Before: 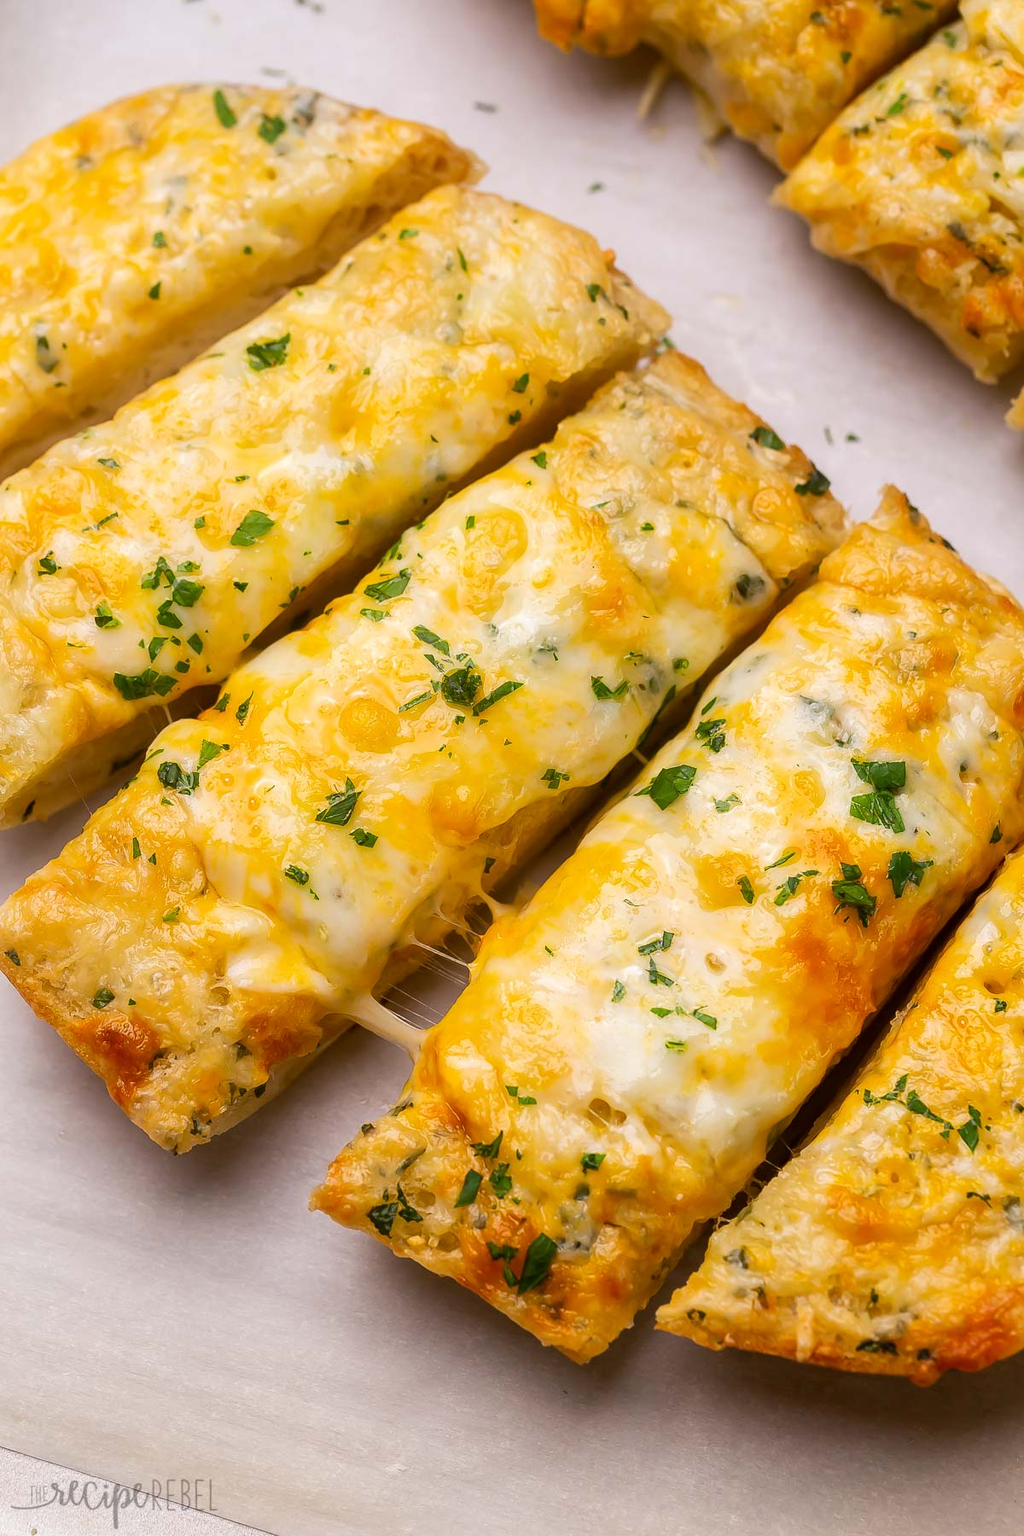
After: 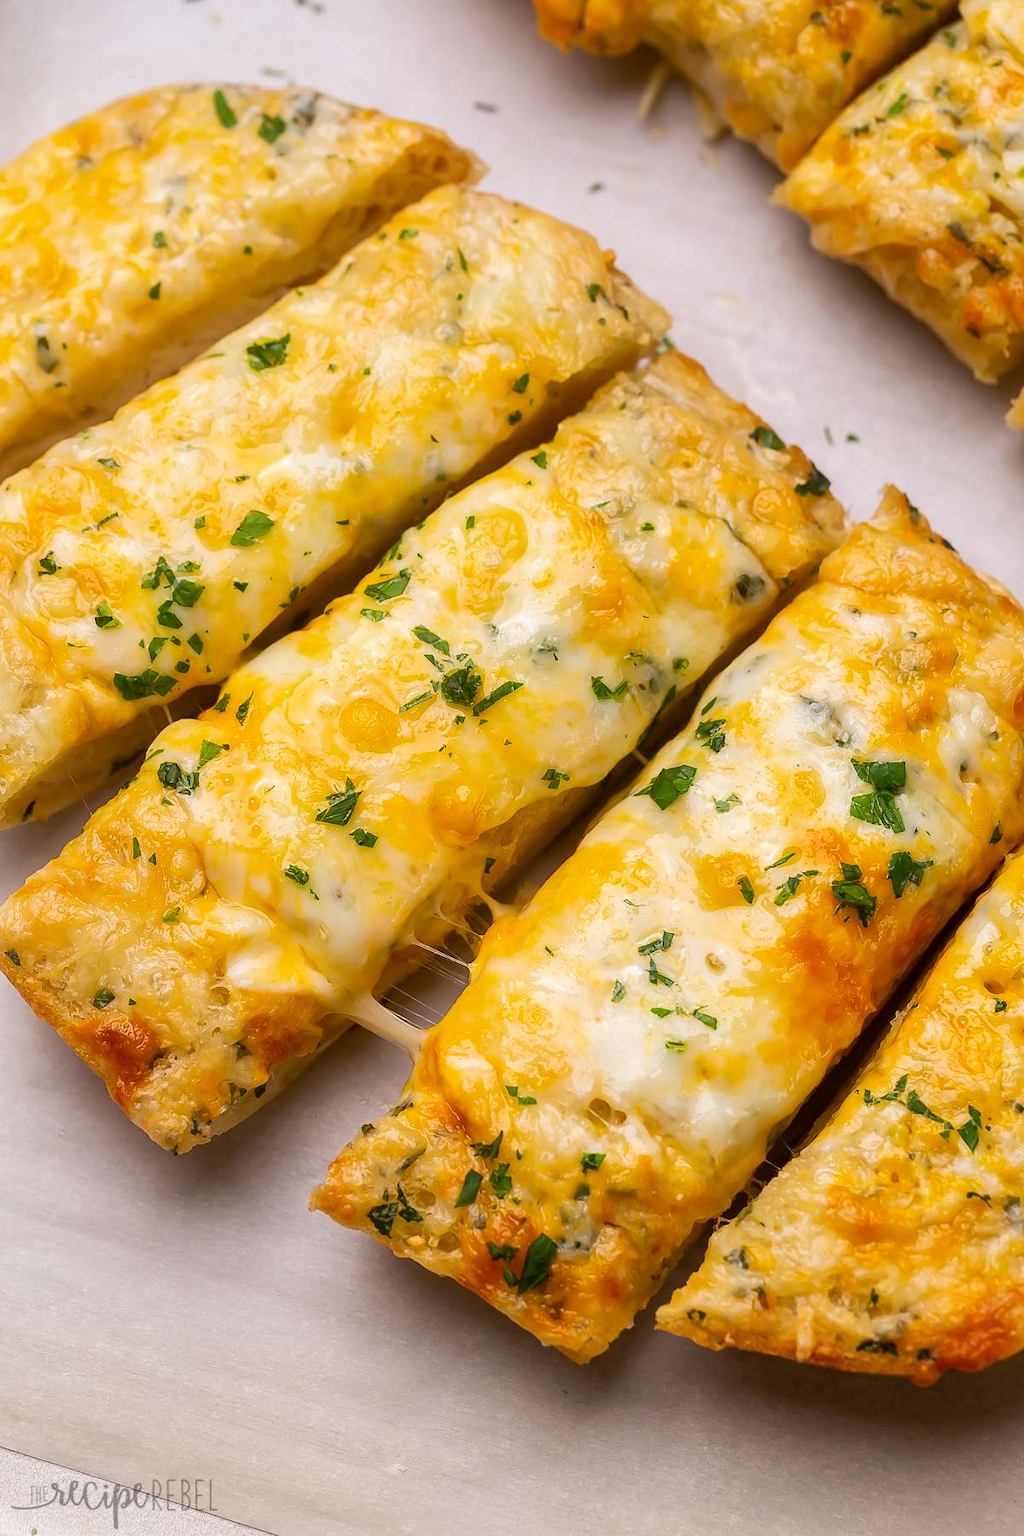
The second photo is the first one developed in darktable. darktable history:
shadows and highlights: shadows 20.26, highlights -20.6, soften with gaussian
